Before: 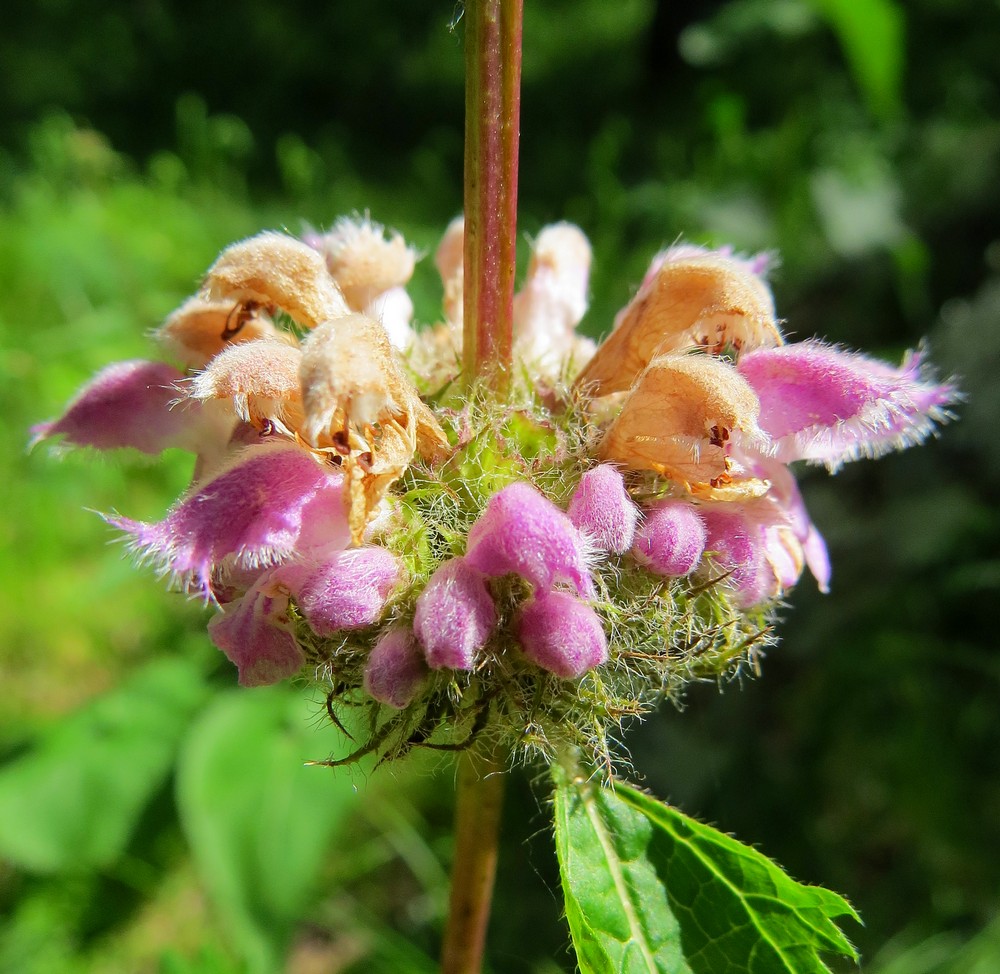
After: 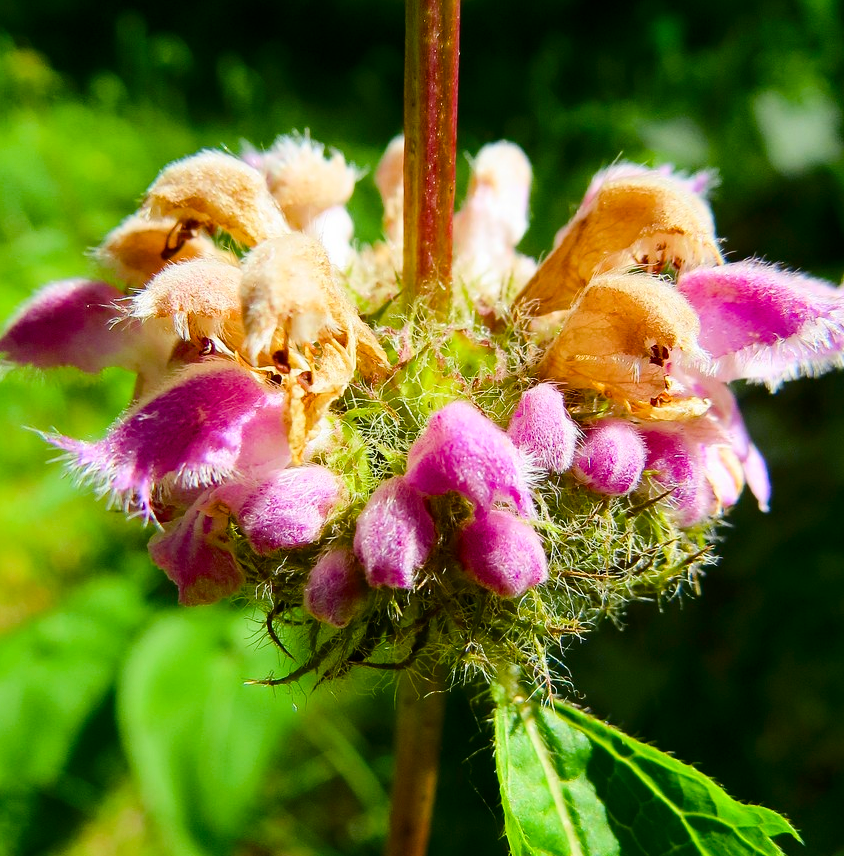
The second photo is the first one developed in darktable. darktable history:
color balance rgb: perceptual saturation grading › global saturation 26.951%, perceptual saturation grading › highlights -28.419%, perceptual saturation grading › mid-tones 15.604%, perceptual saturation grading › shadows 33.975%, global vibrance 20%
crop: left 6.05%, top 8.41%, right 9.532%, bottom 3.618%
contrast brightness saturation: contrast 0.224
